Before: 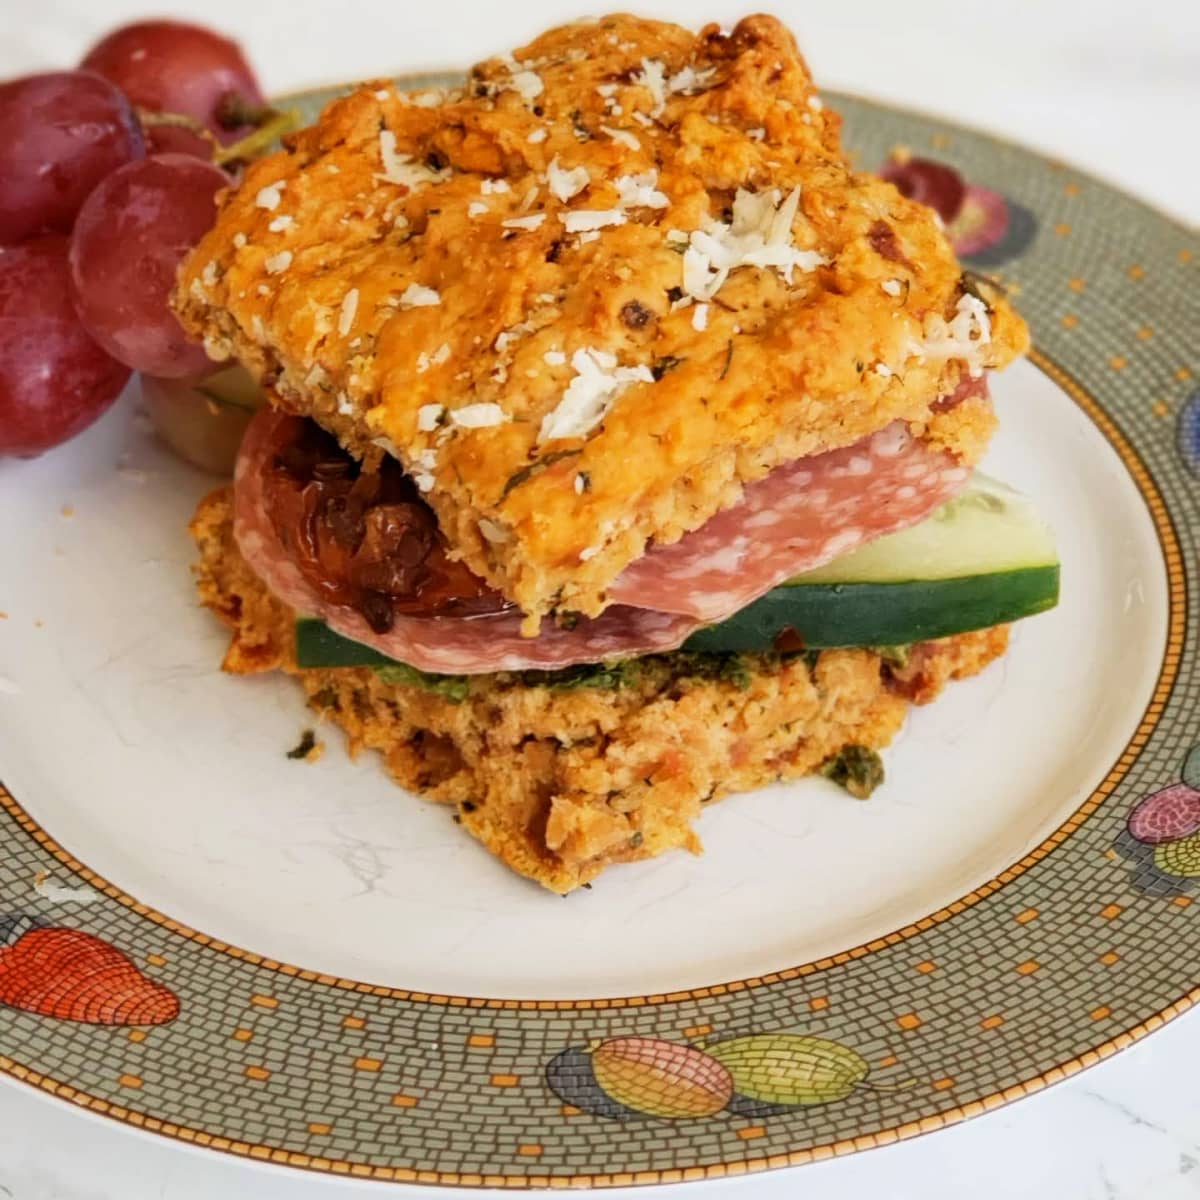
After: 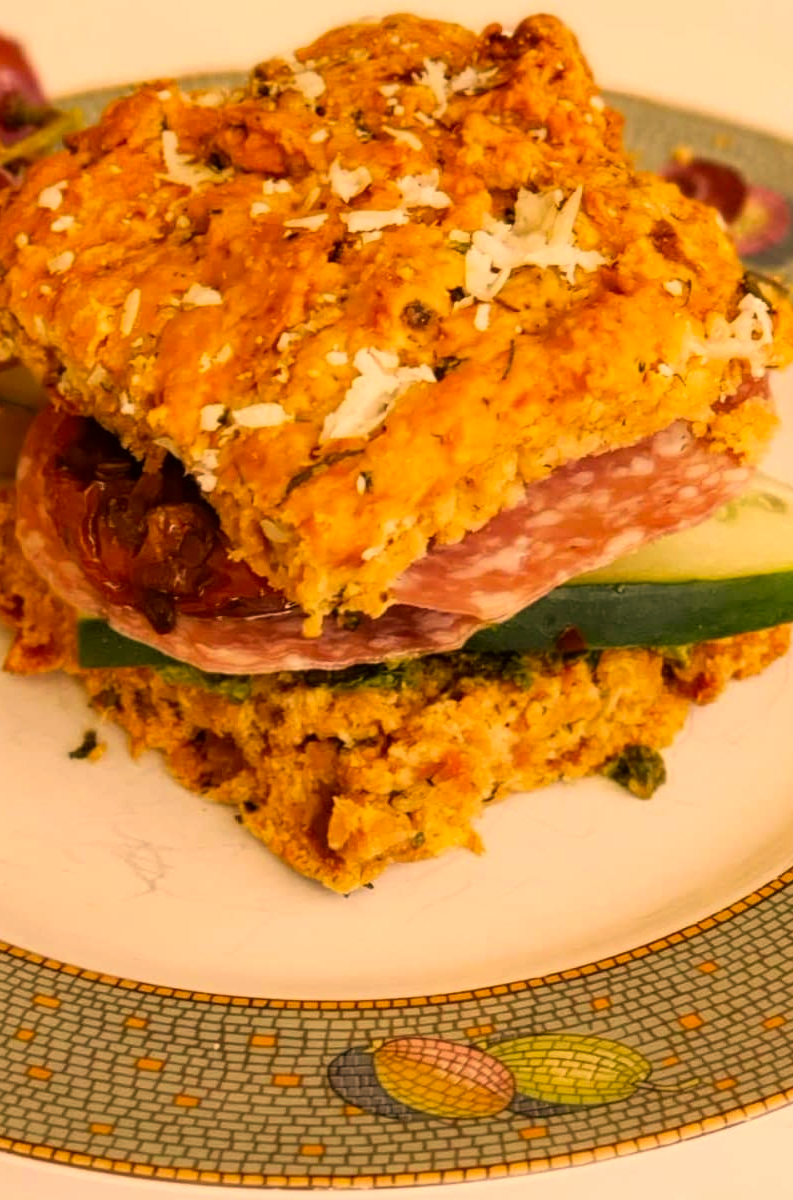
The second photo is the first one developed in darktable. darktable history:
color correction: highlights a* 18.16, highlights b* 34.9, shadows a* 1.17, shadows b* 6.36, saturation 1.02
crop and rotate: left 18.249%, right 15.663%
